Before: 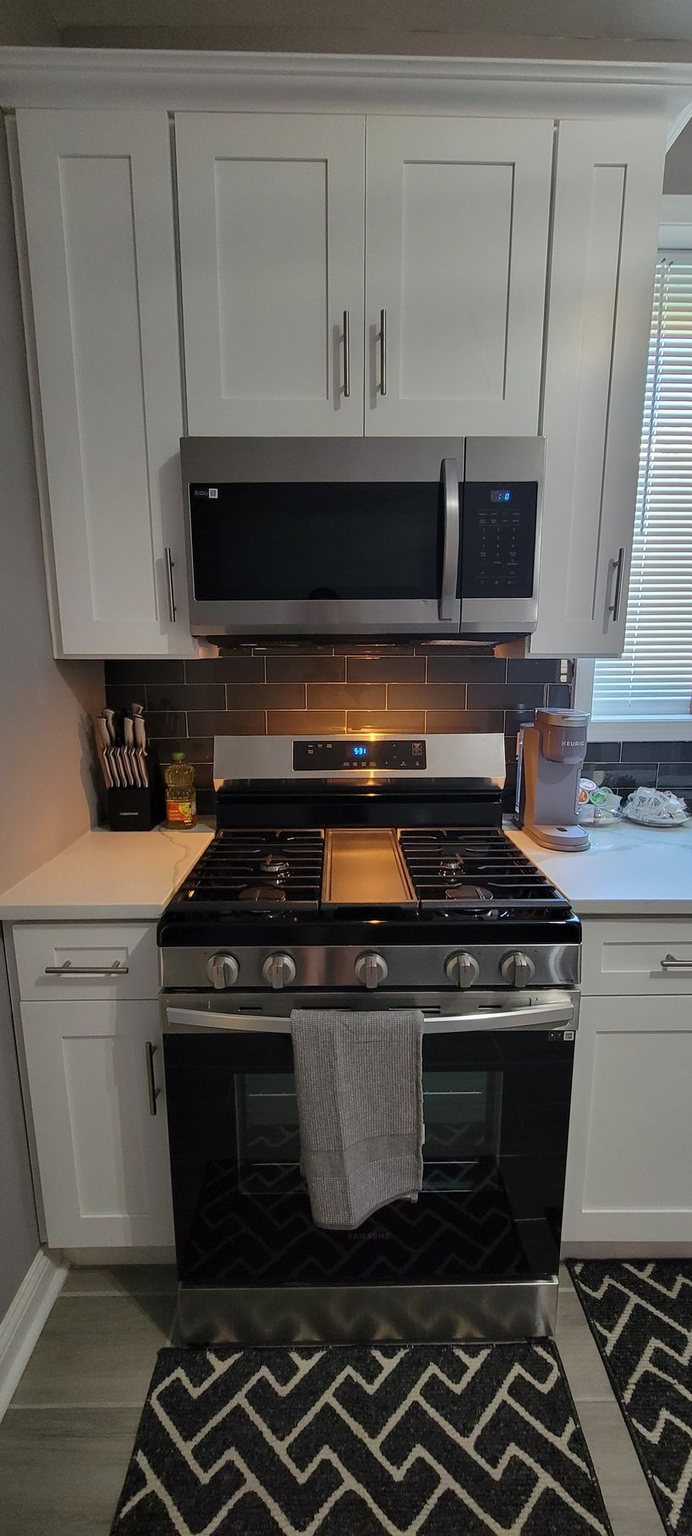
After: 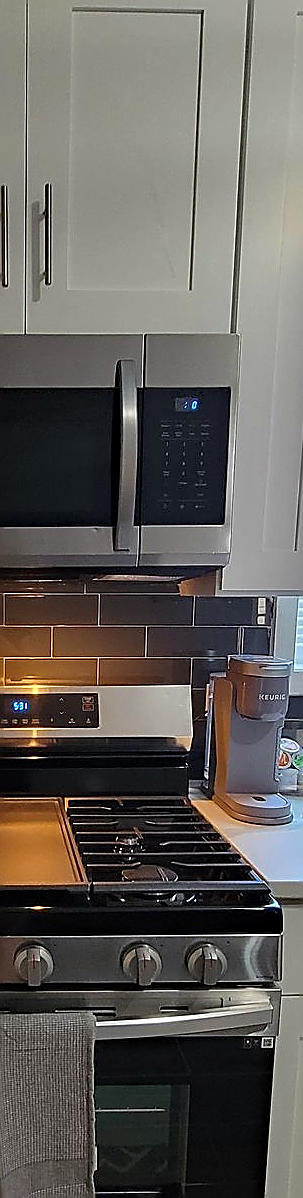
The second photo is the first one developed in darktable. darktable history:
haze removal: compatibility mode true, adaptive false
crop and rotate: left 49.614%, top 10.106%, right 13.261%, bottom 23.911%
sharpen: radius 1.379, amount 1.264, threshold 0.692
